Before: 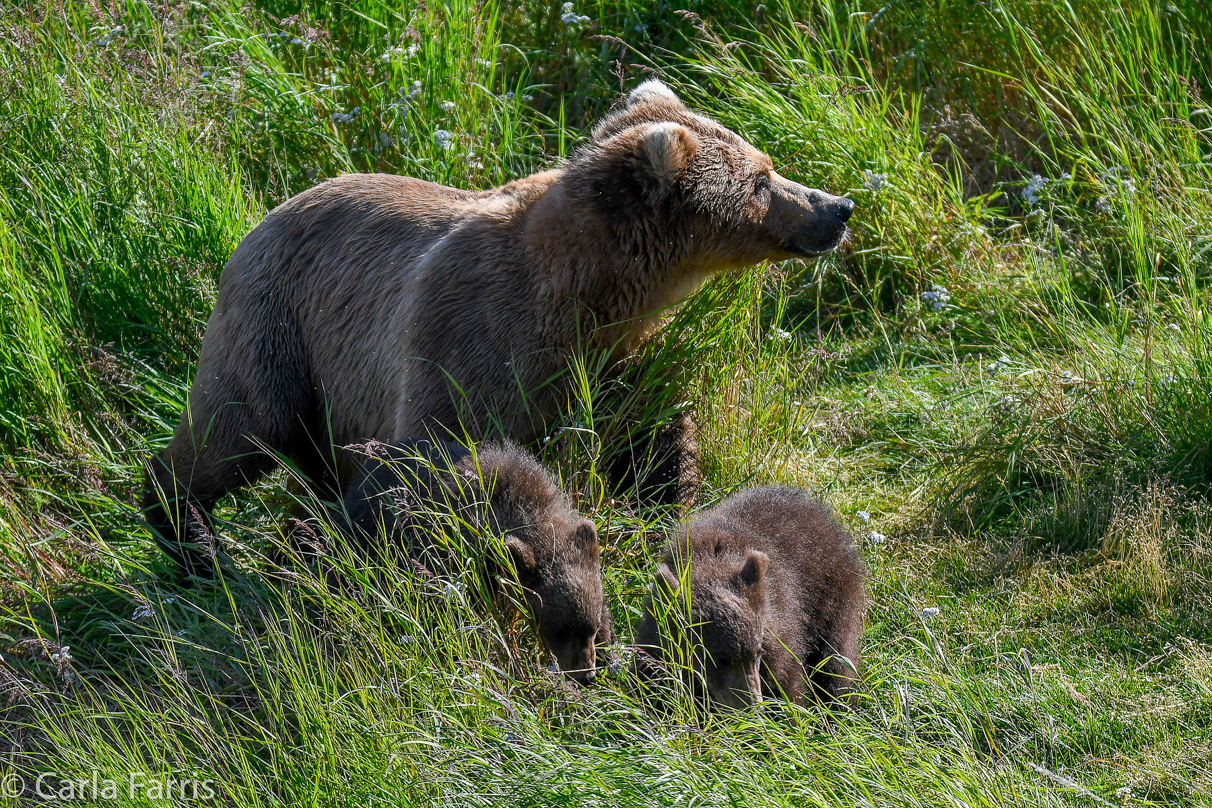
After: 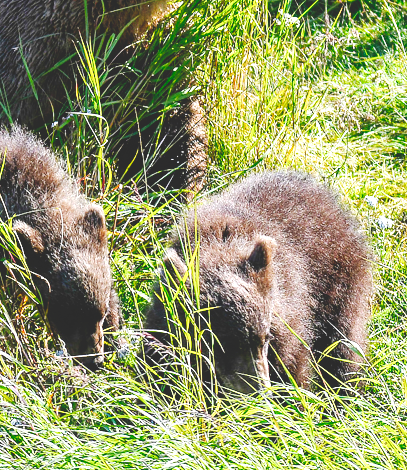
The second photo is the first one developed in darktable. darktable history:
exposure: black level correction 0, exposure 1.2 EV, compensate exposure bias true, compensate highlight preservation false
crop: left 40.638%, top 39.033%, right 25.741%, bottom 2.734%
tone curve: curves: ch0 [(0, 0) (0.003, 0.178) (0.011, 0.177) (0.025, 0.177) (0.044, 0.178) (0.069, 0.178) (0.1, 0.18) (0.136, 0.183) (0.177, 0.199) (0.224, 0.227) (0.277, 0.278) (0.335, 0.357) (0.399, 0.449) (0.468, 0.546) (0.543, 0.65) (0.623, 0.724) (0.709, 0.804) (0.801, 0.868) (0.898, 0.921) (1, 1)], preserve colors none
